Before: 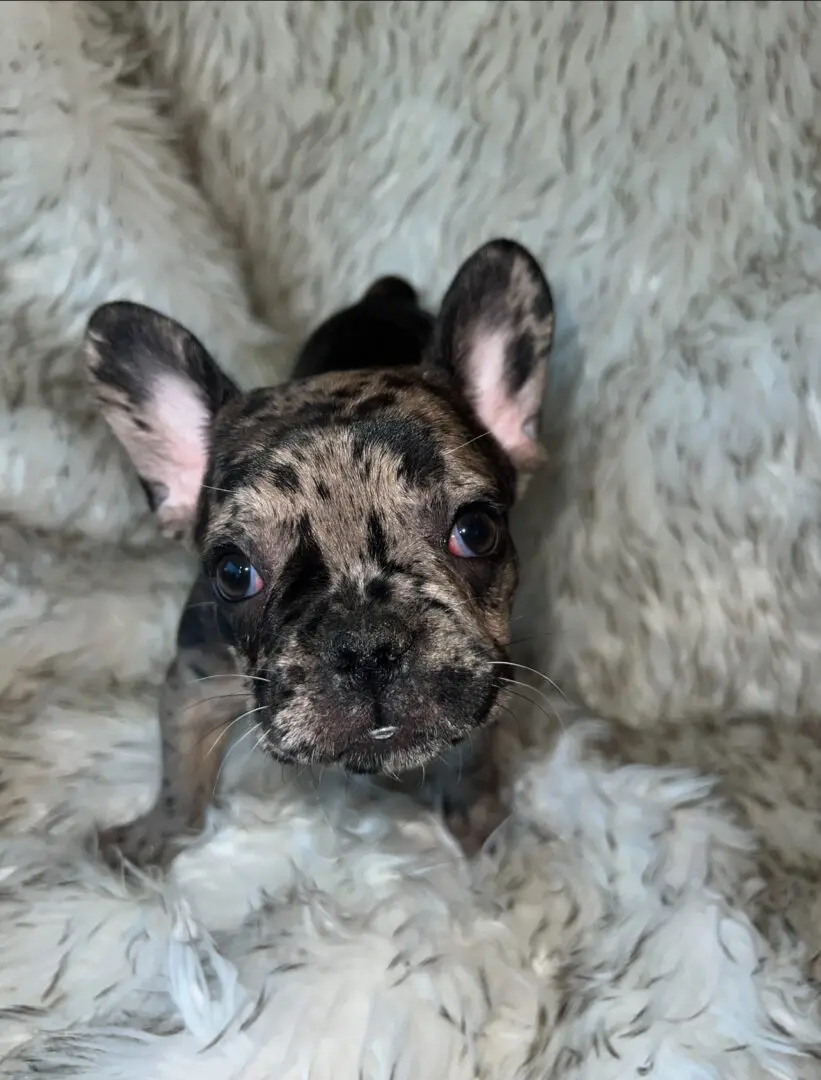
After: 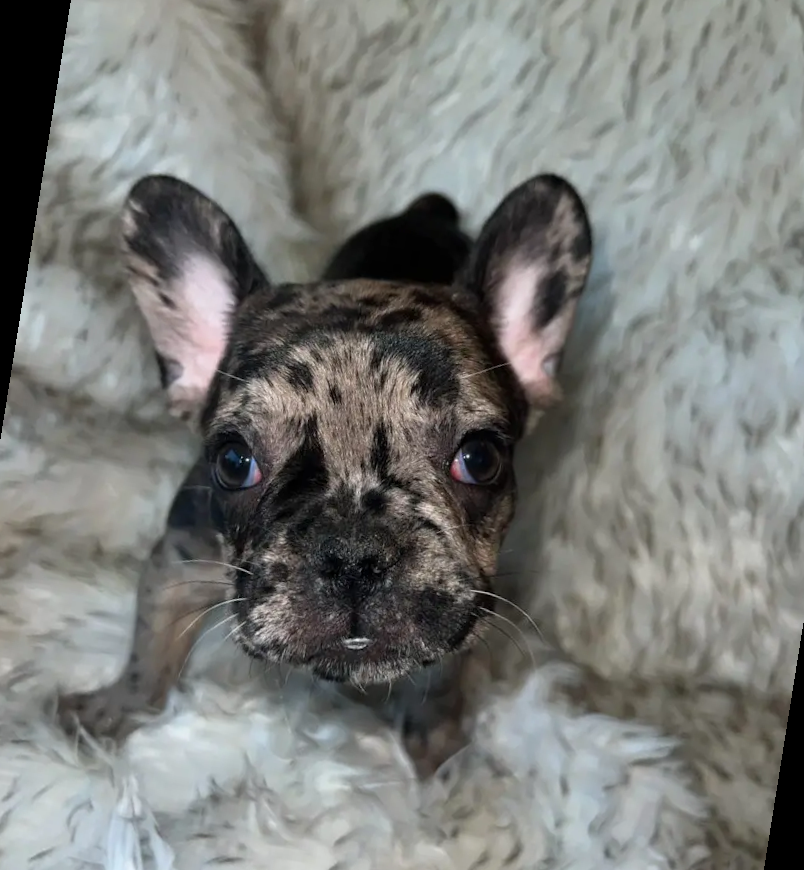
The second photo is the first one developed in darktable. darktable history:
crop: left 7.856%, top 11.836%, right 10.12%, bottom 15.387%
rotate and perspective: rotation 9.12°, automatic cropping off
